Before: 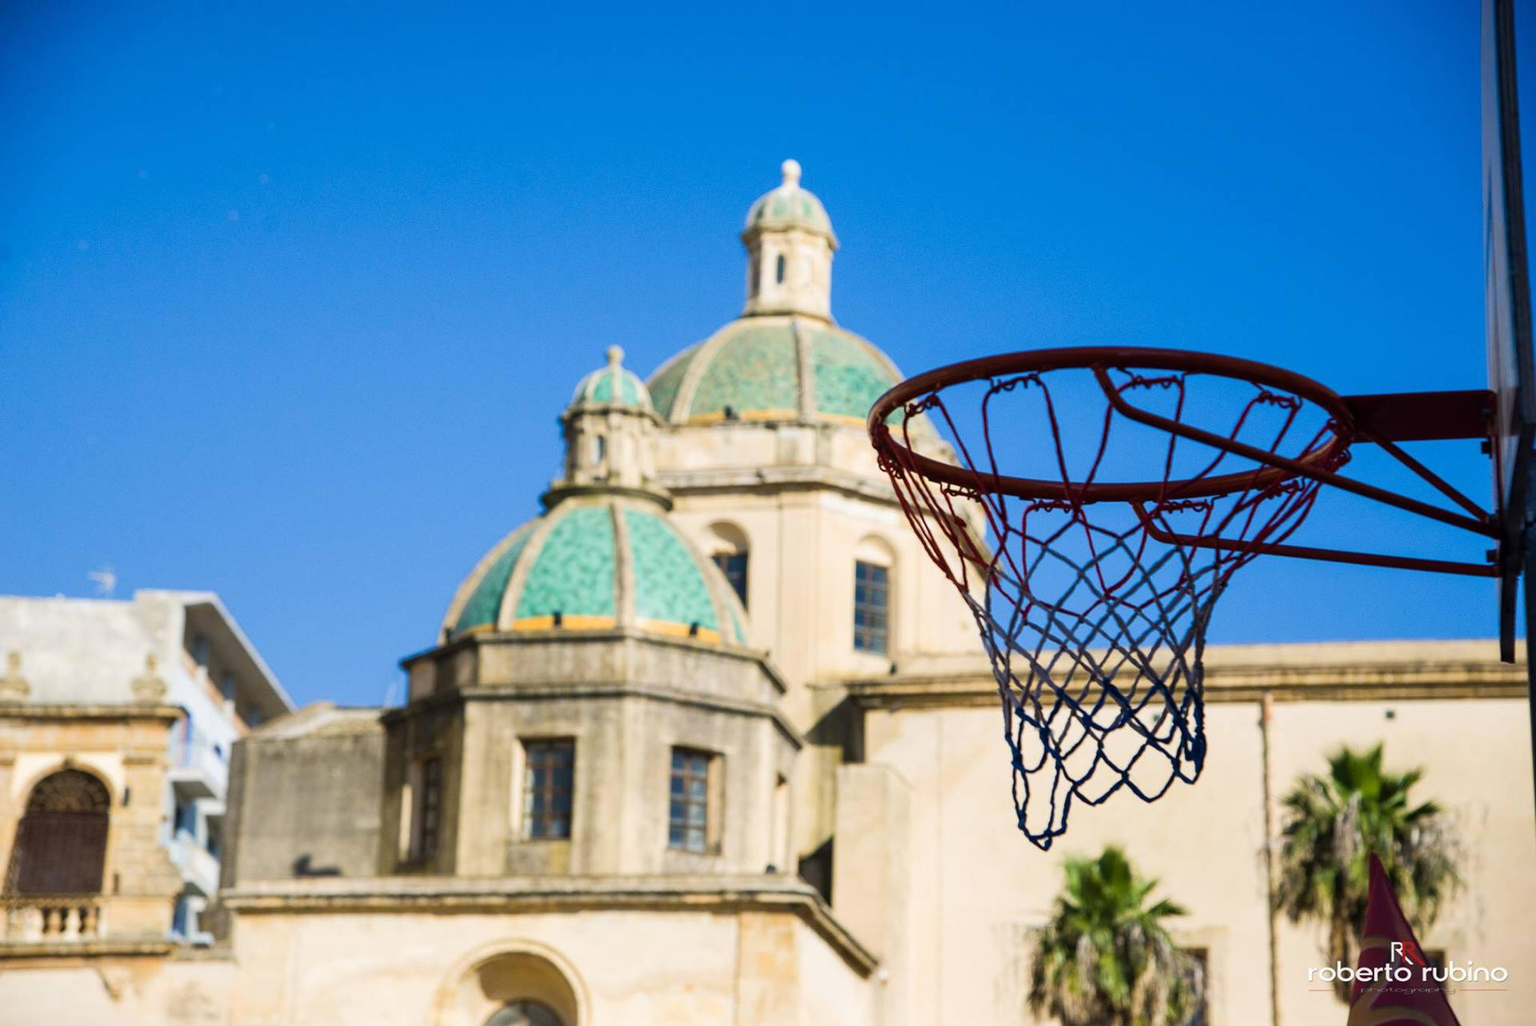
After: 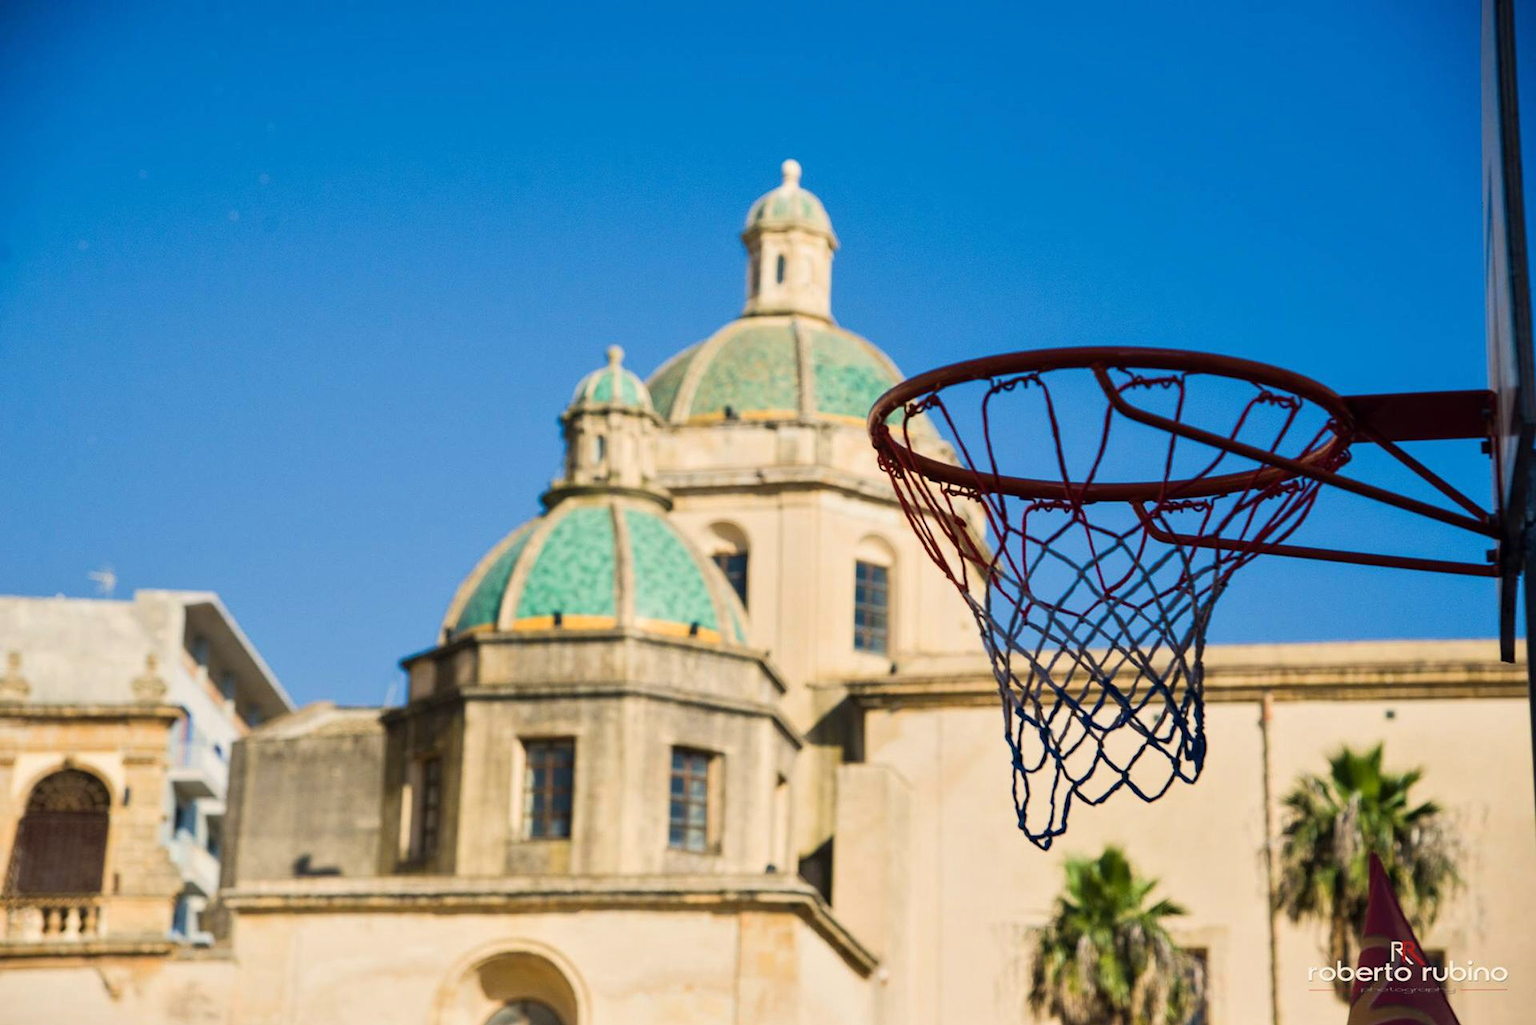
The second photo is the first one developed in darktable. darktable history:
white balance: red 1.045, blue 0.932
tone equalizer: -8 EV -0.002 EV, -7 EV 0.005 EV, -6 EV -0.009 EV, -5 EV 0.011 EV, -4 EV -0.012 EV, -3 EV 0.007 EV, -2 EV -0.062 EV, -1 EV -0.293 EV, +0 EV -0.582 EV, smoothing diameter 2%, edges refinement/feathering 20, mask exposure compensation -1.57 EV, filter diffusion 5
